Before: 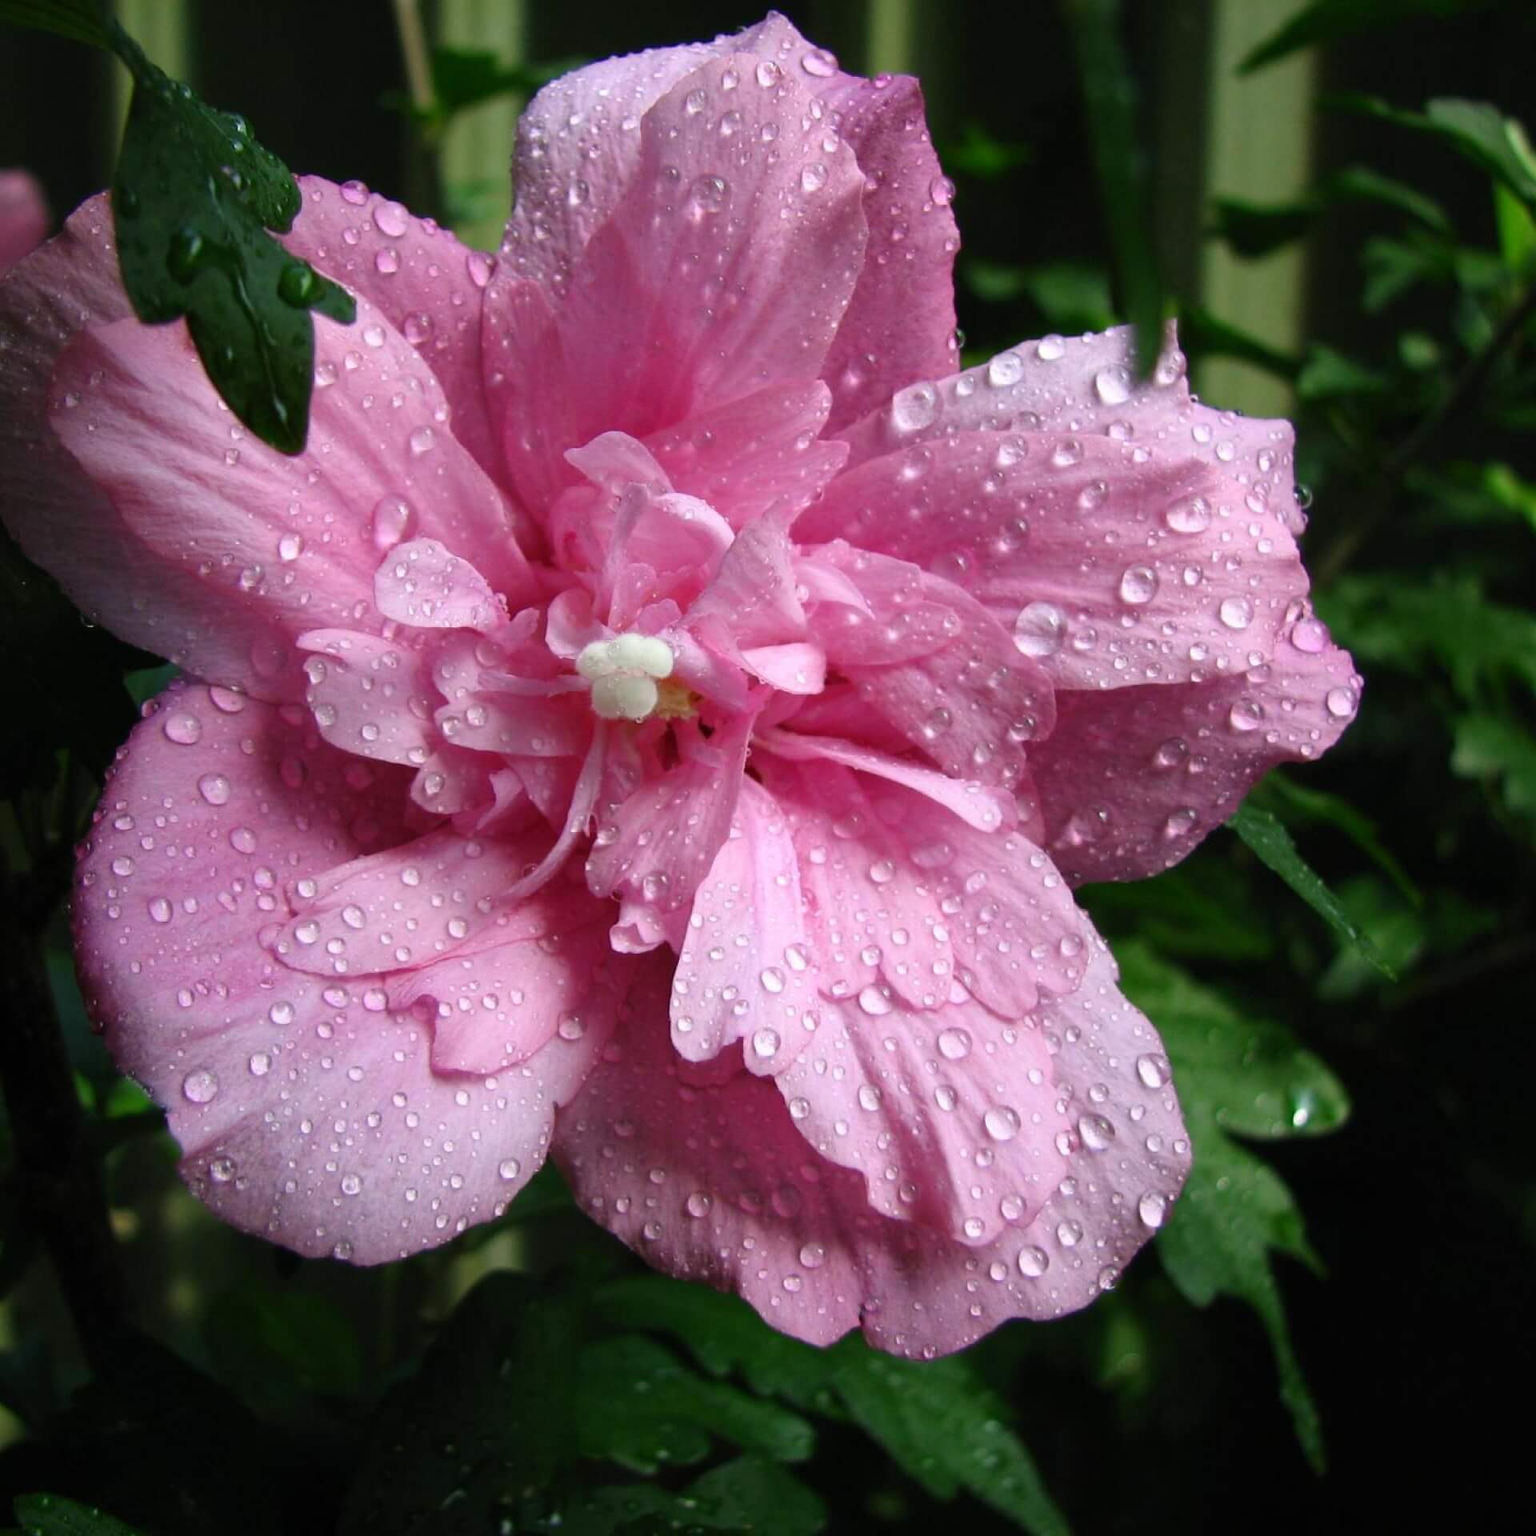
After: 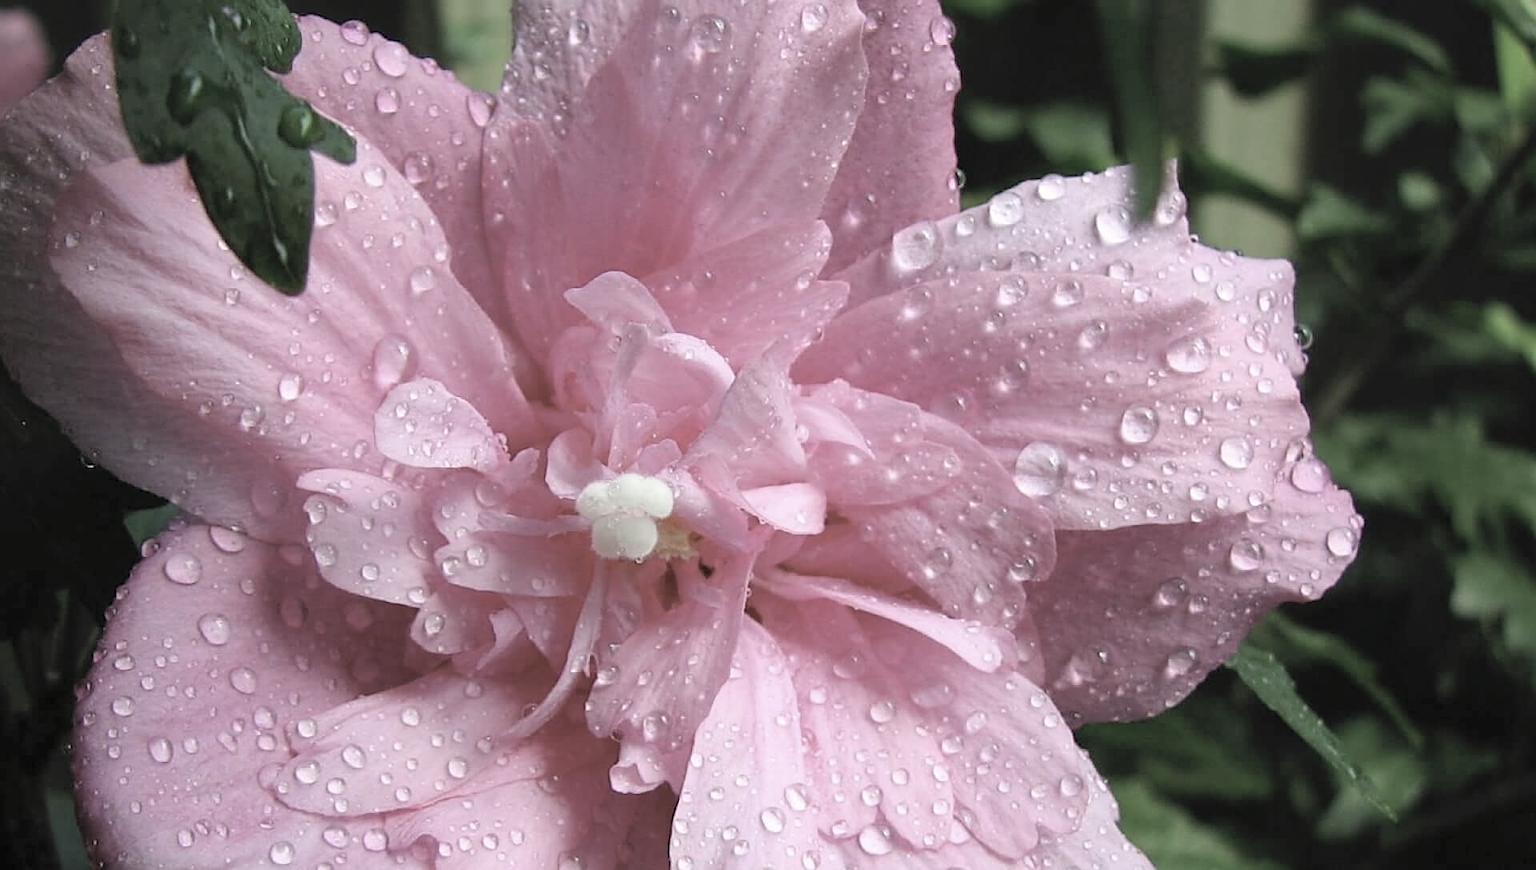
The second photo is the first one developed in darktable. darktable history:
crop and rotate: top 10.438%, bottom 32.88%
sharpen: on, module defaults
contrast brightness saturation: brightness 0.184, saturation -0.506
